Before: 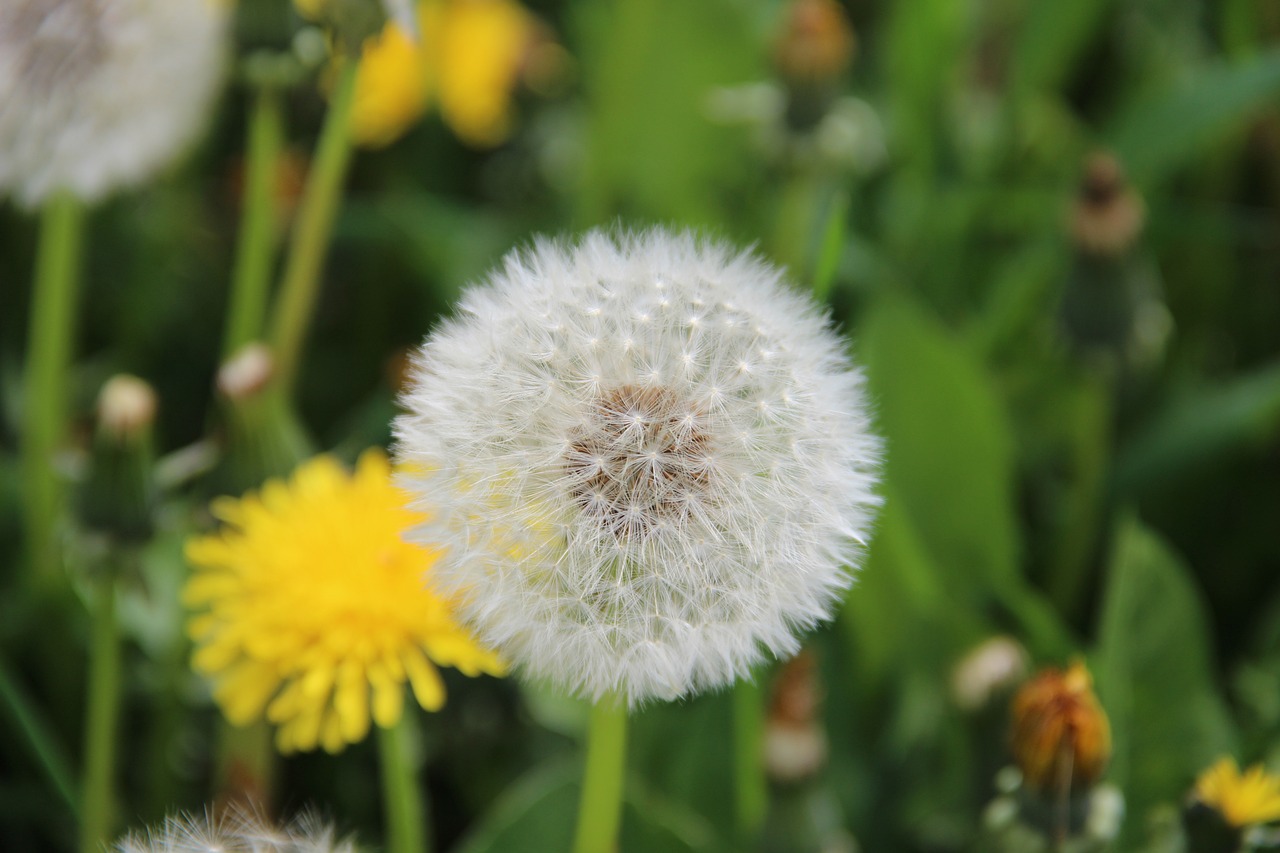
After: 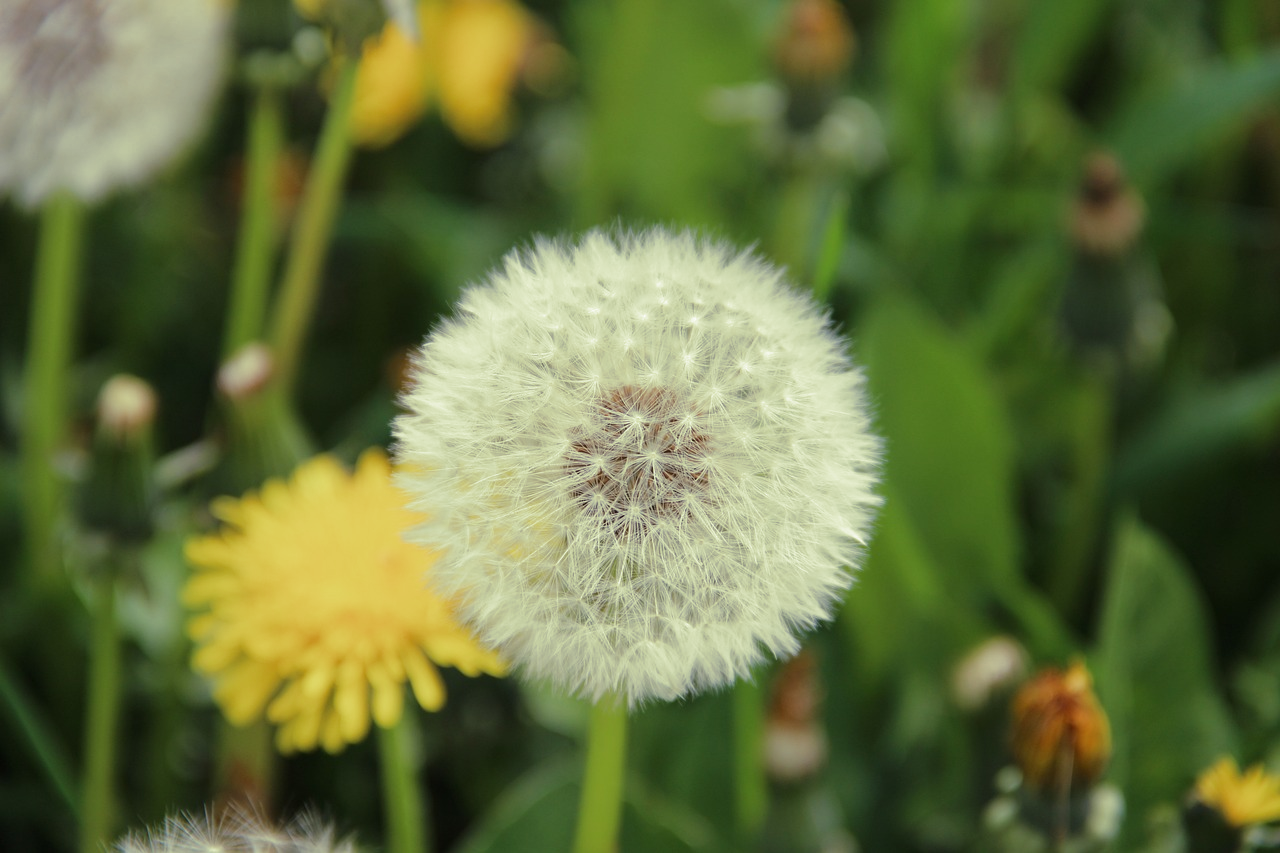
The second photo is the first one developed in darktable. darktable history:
vibrance: vibrance 0%
split-toning: shadows › hue 290.82°, shadows › saturation 0.34, highlights › saturation 0.38, balance 0, compress 50%
